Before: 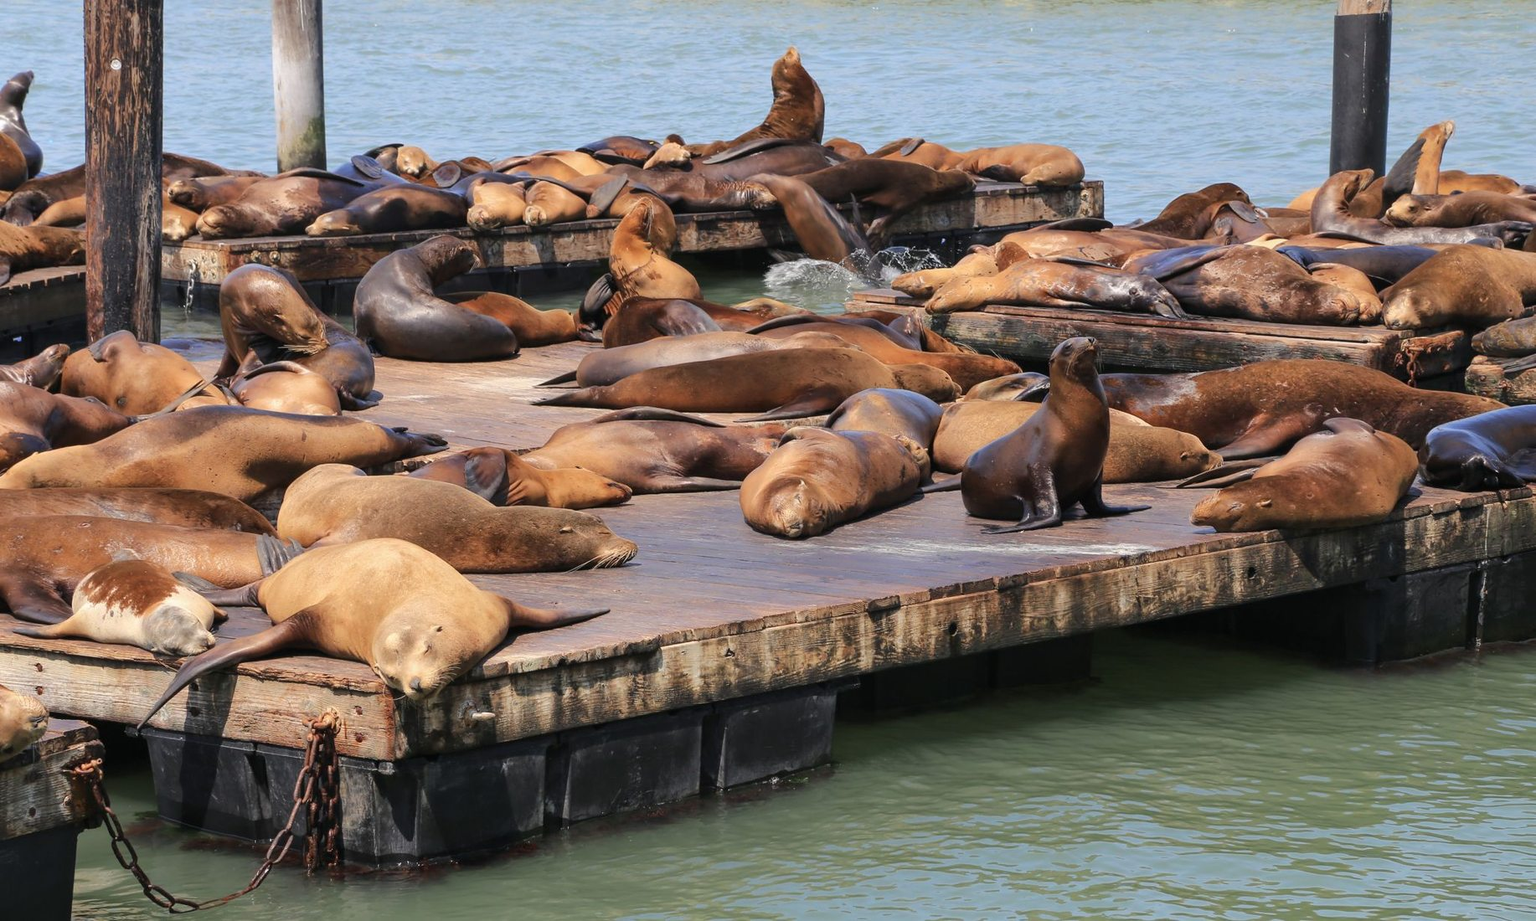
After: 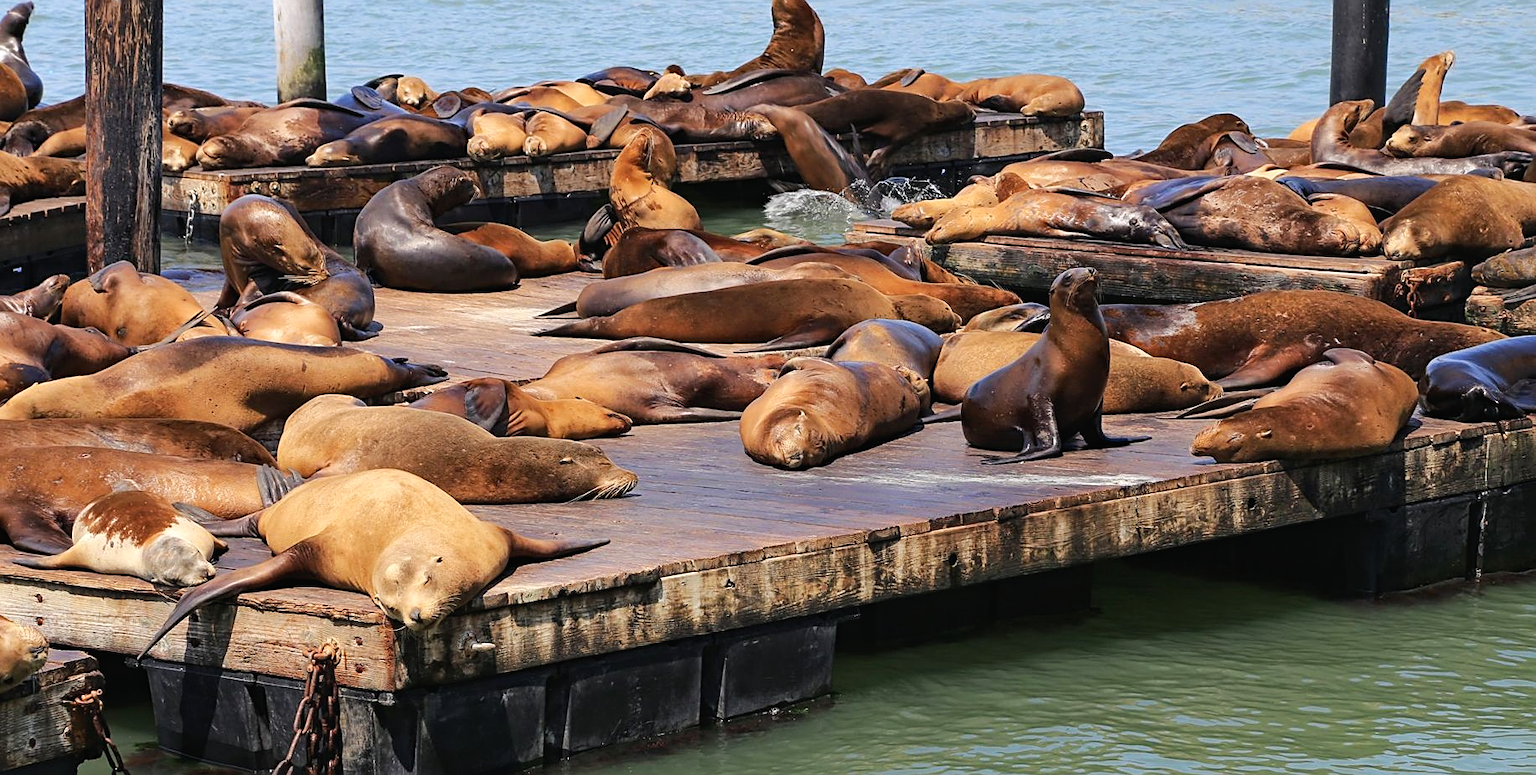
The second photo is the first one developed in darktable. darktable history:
sharpen: on, module defaults
haze removal: compatibility mode true, adaptive false
crop: top 7.62%, bottom 8.118%
tone curve: curves: ch0 [(0, 0.015) (0.037, 0.032) (0.131, 0.113) (0.275, 0.26) (0.497, 0.505) (0.617, 0.643) (0.704, 0.735) (0.813, 0.842) (0.911, 0.931) (0.997, 1)]; ch1 [(0, 0) (0.301, 0.3) (0.444, 0.438) (0.493, 0.494) (0.501, 0.5) (0.534, 0.543) (0.582, 0.605) (0.658, 0.687) (0.746, 0.79) (1, 1)]; ch2 [(0, 0) (0.246, 0.234) (0.36, 0.356) (0.415, 0.426) (0.476, 0.492) (0.502, 0.499) (0.525, 0.517) (0.533, 0.534) (0.586, 0.598) (0.634, 0.643) (0.706, 0.717) (0.853, 0.83) (1, 0.951)], preserve colors none
